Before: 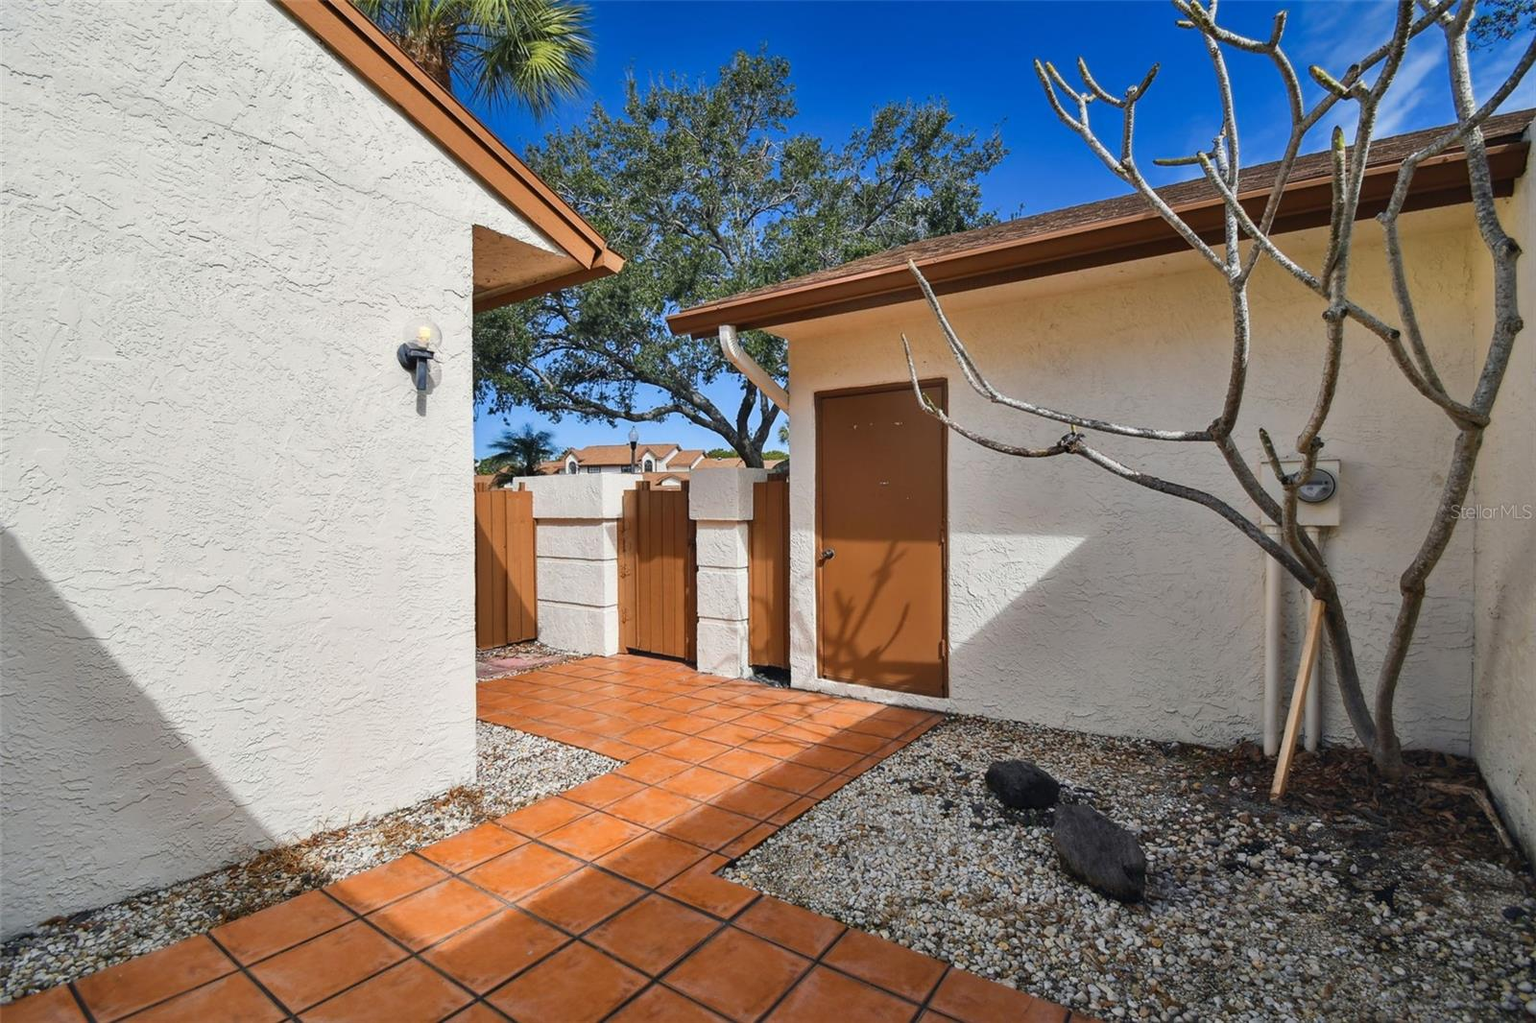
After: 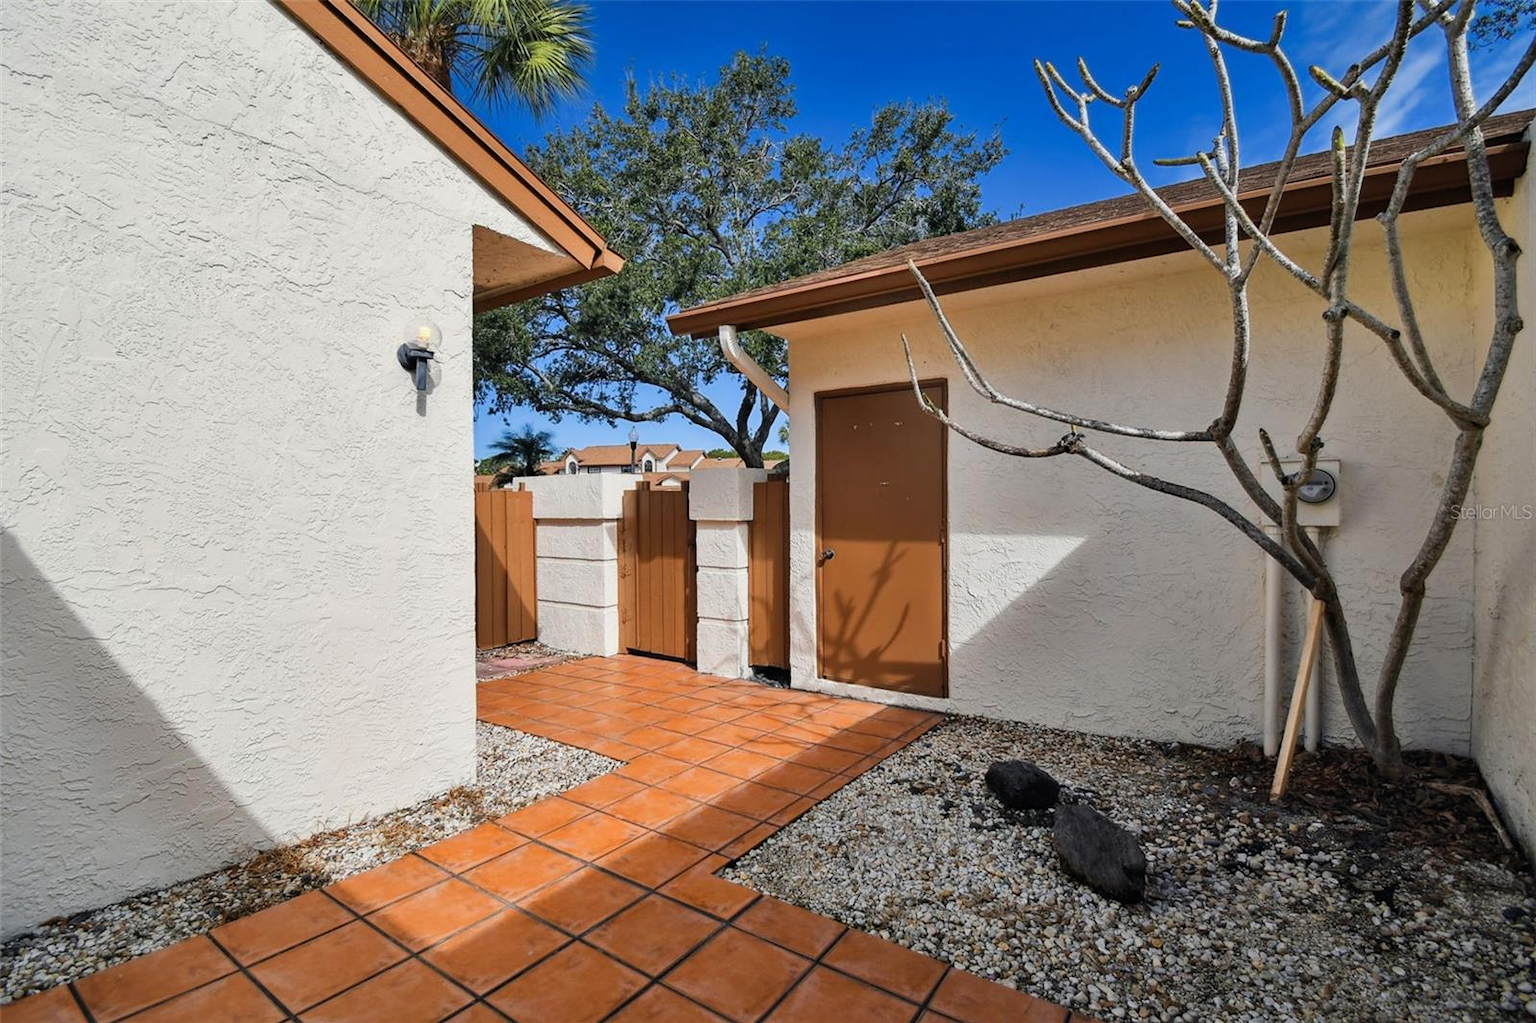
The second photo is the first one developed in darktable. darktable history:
filmic rgb: middle gray luminance 18.42%, black relative exposure -11.45 EV, white relative exposure 2.55 EV, threshold 6 EV, target black luminance 0%, hardness 8.41, latitude 99%, contrast 1.084, shadows ↔ highlights balance 0.505%, add noise in highlights 0, preserve chrominance max RGB, color science v3 (2019), use custom middle-gray values true, iterations of high-quality reconstruction 0, contrast in highlights soft, enable highlight reconstruction true
